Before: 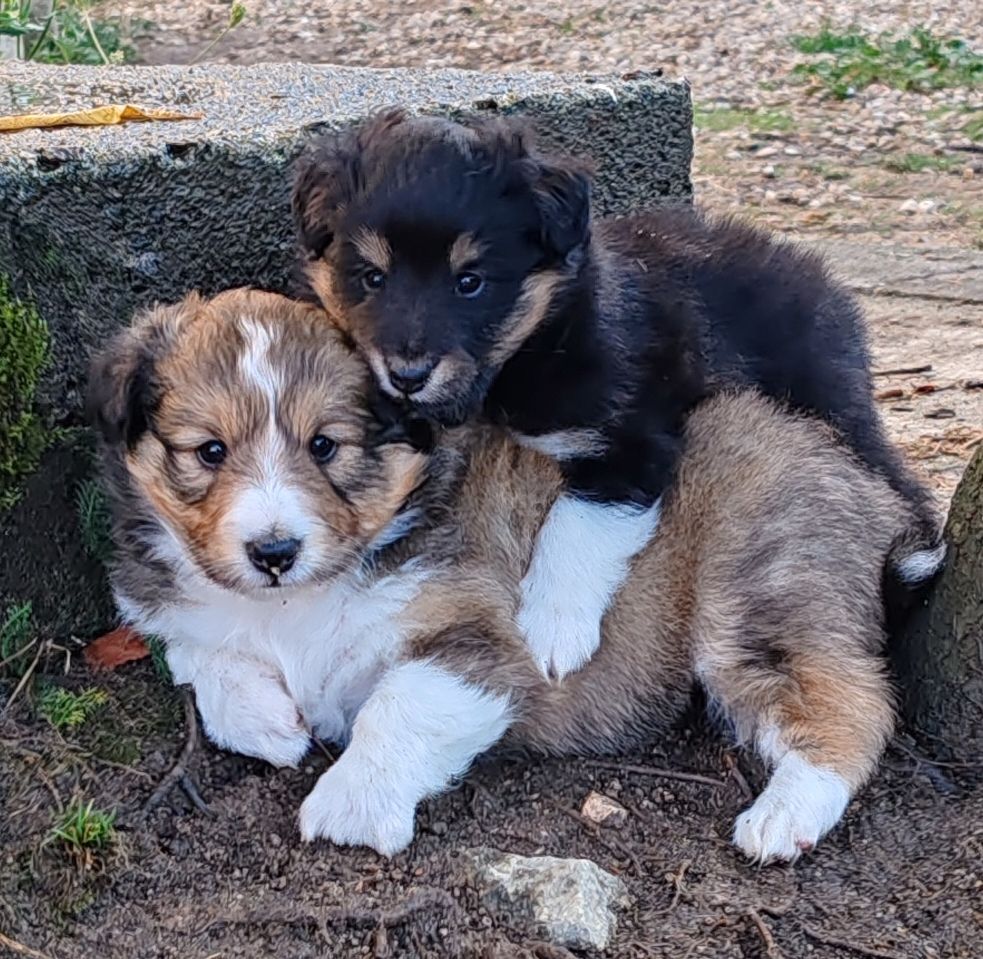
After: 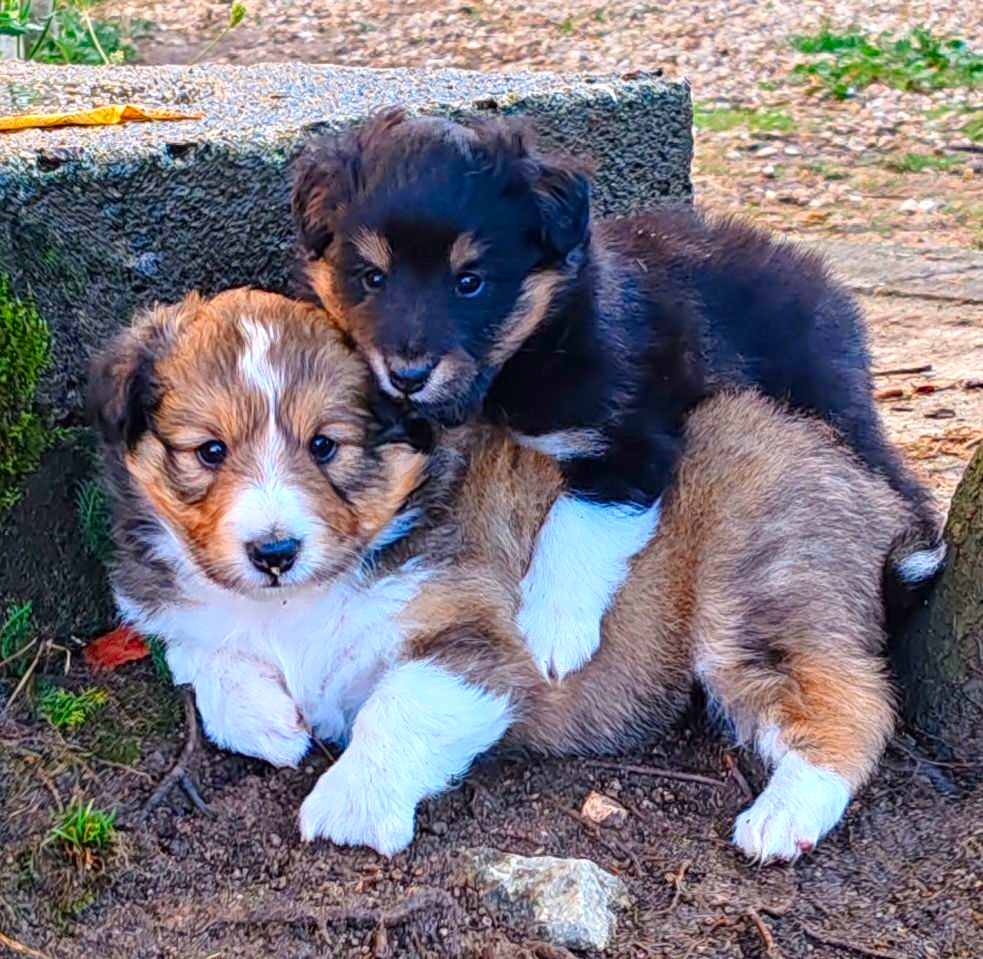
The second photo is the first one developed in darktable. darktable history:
exposure: exposure 0.3 EV, compensate highlight preservation false
color correction: saturation 1.8
